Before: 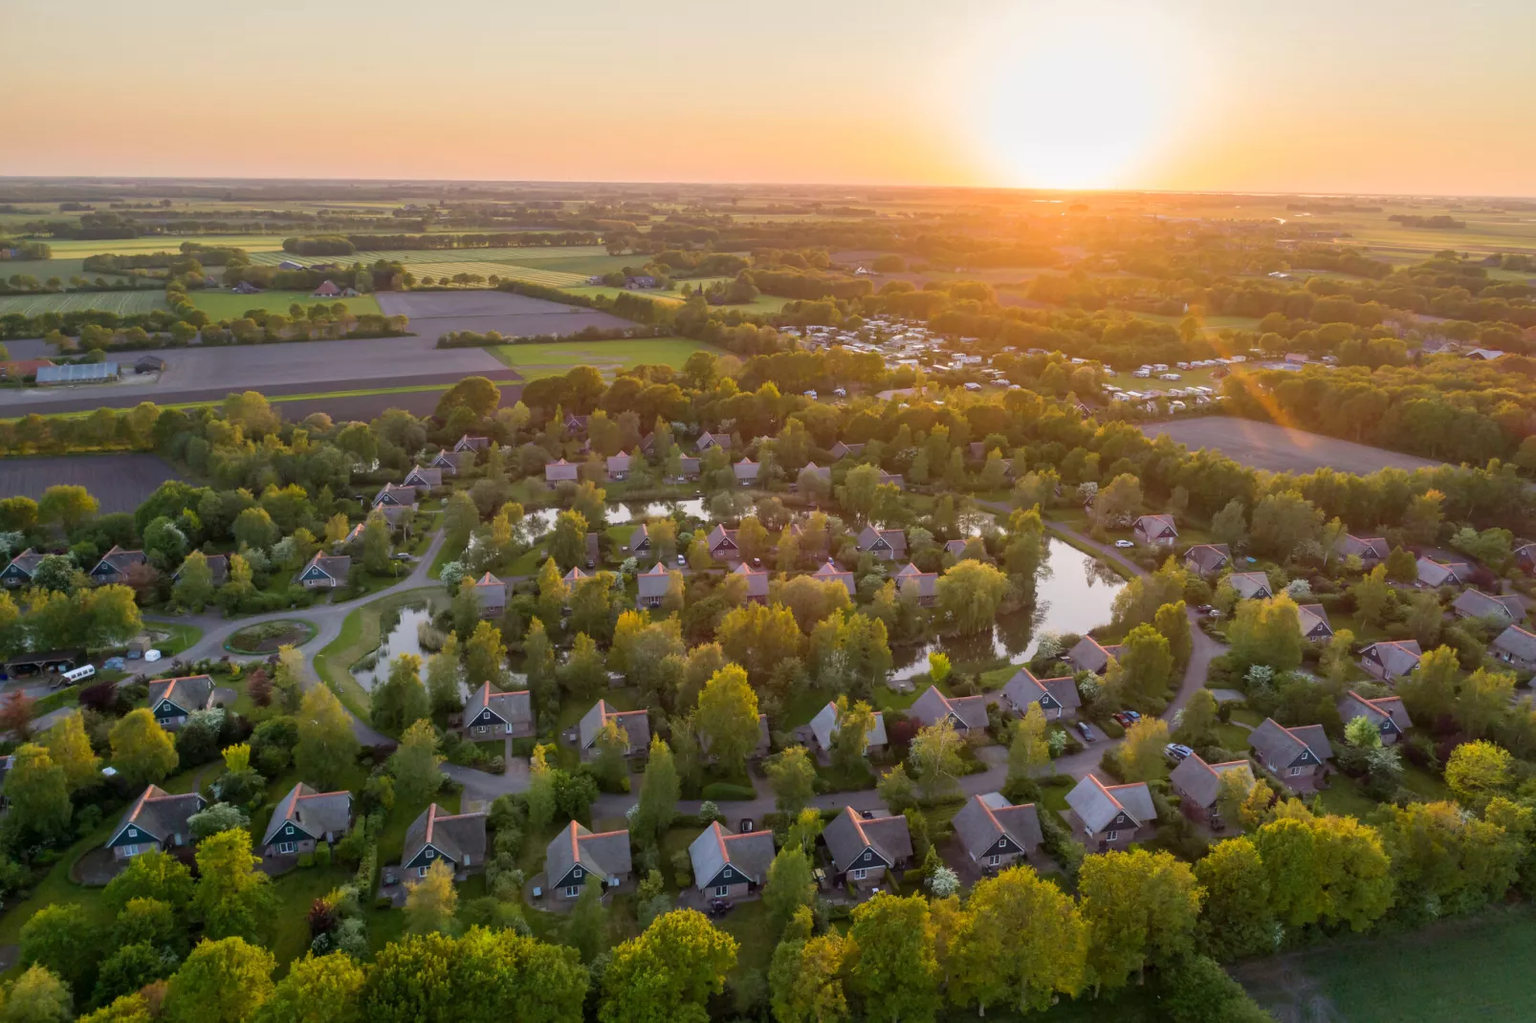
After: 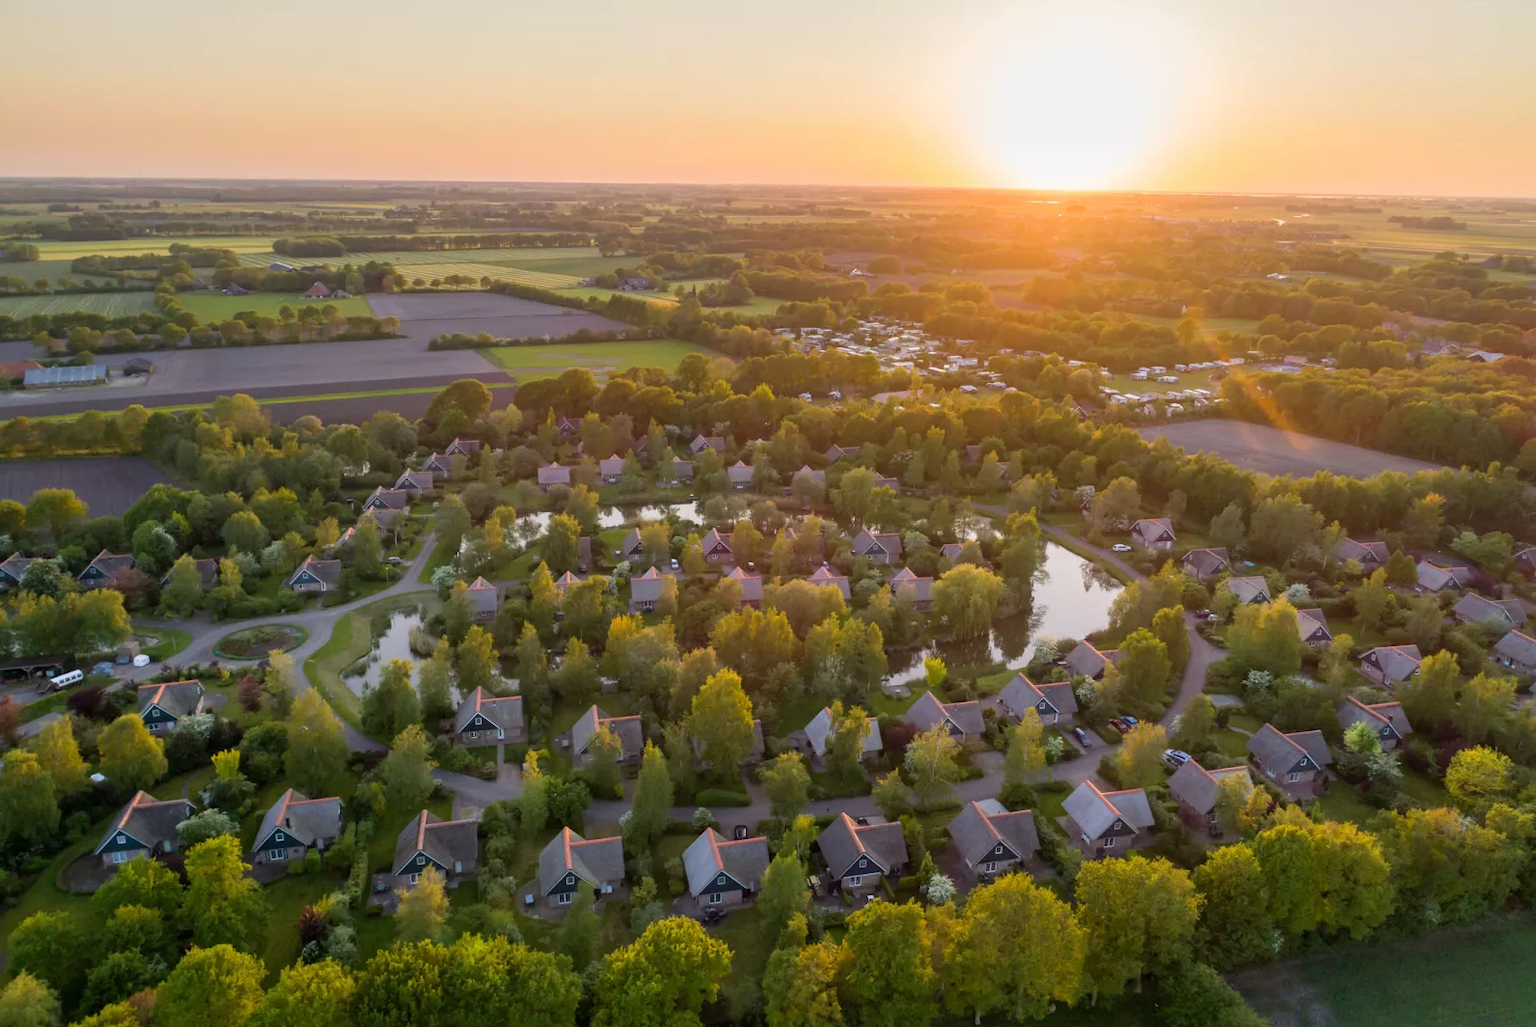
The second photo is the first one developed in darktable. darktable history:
crop and rotate: left 0.841%, top 0.13%, bottom 0.32%
